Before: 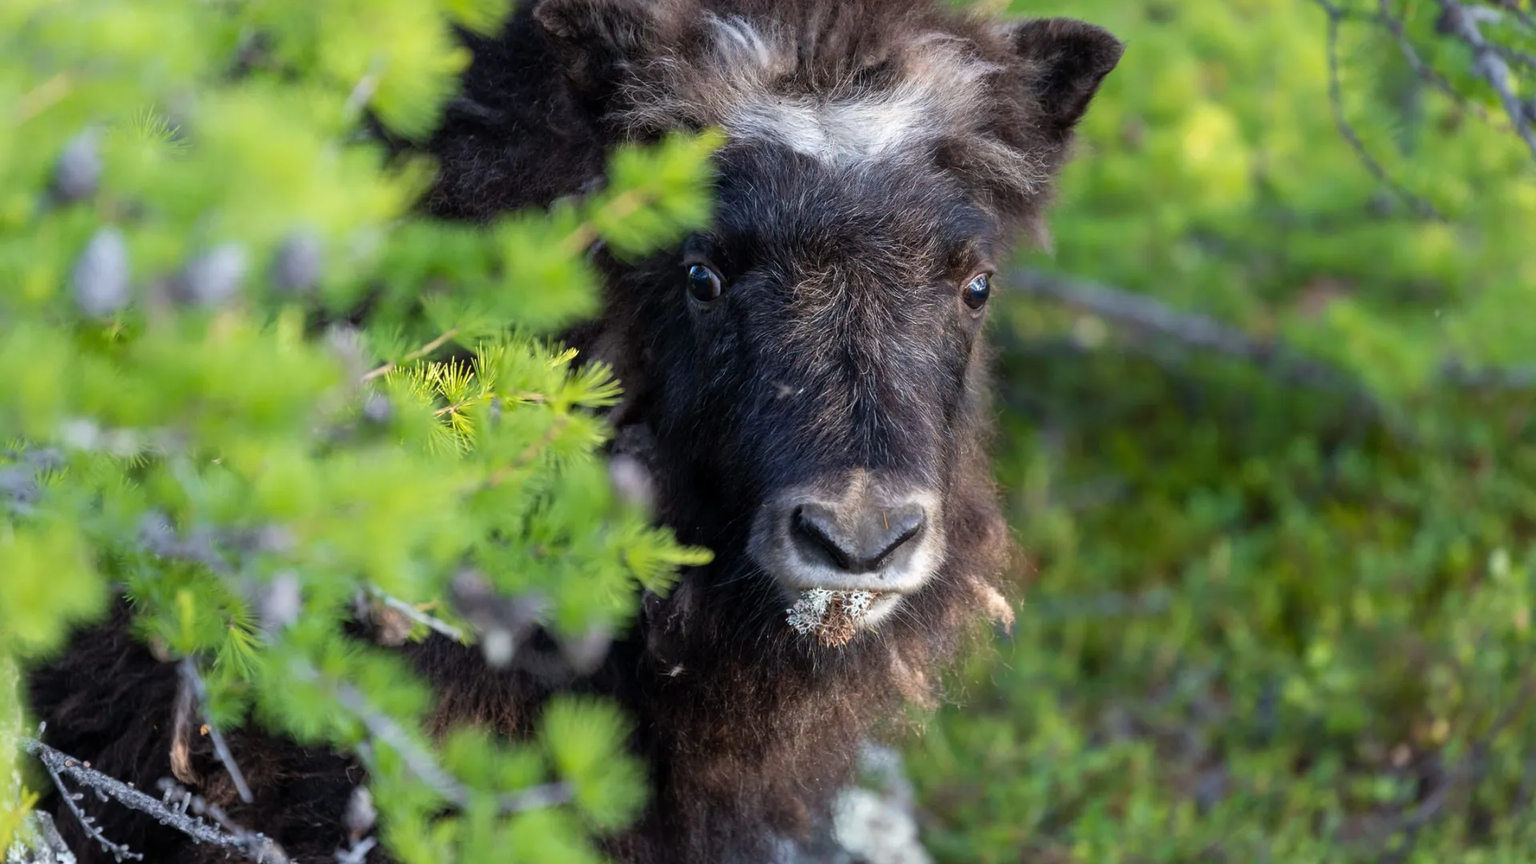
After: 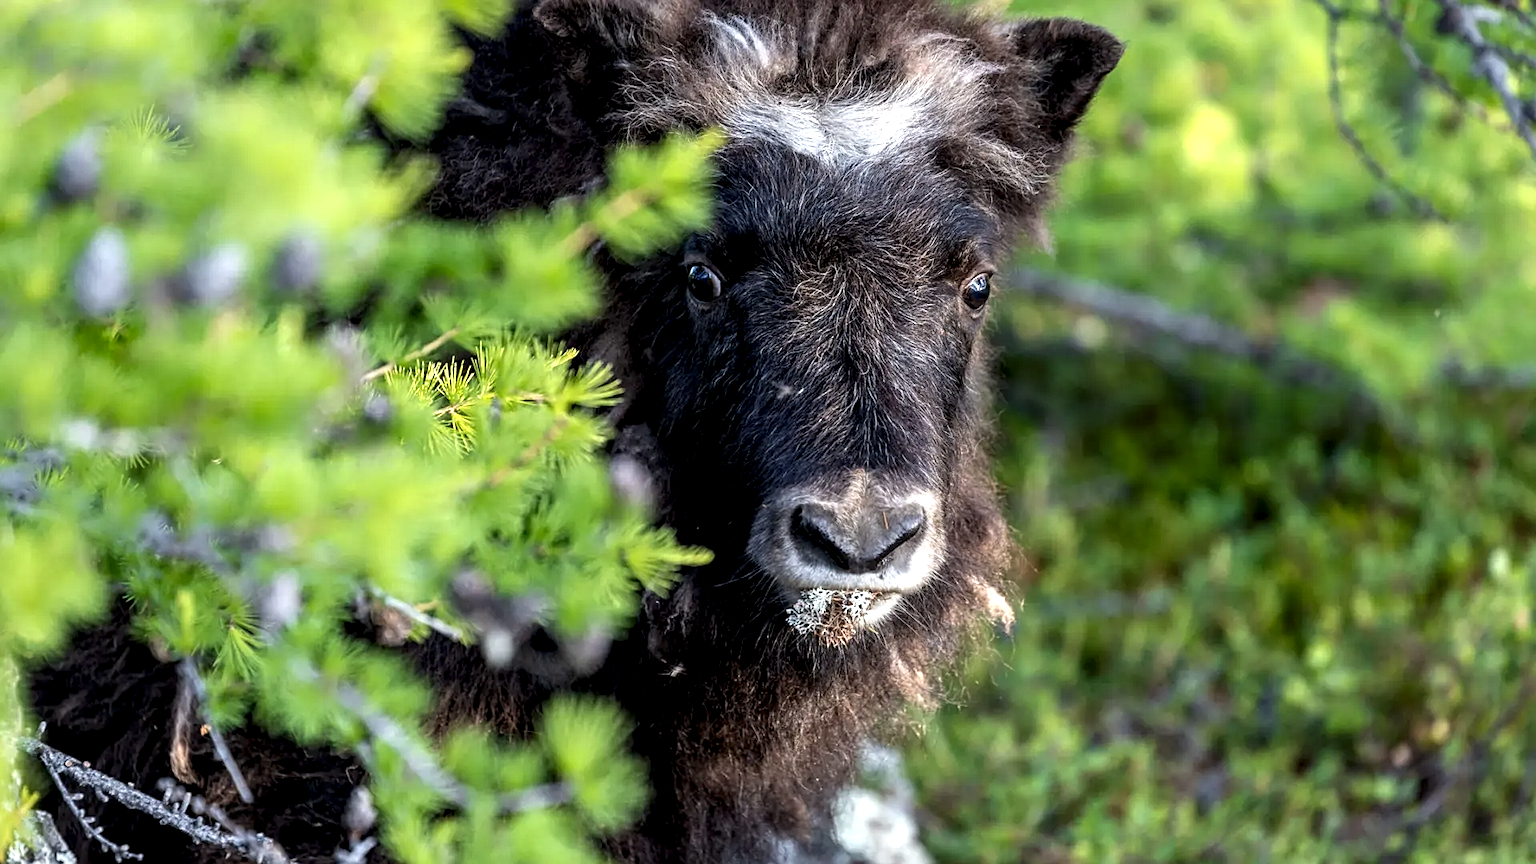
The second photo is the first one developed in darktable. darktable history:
local contrast: highlights 60%, shadows 62%, detail 160%
sharpen: on, module defaults
exposure: exposure 0.21 EV, compensate highlight preservation false
